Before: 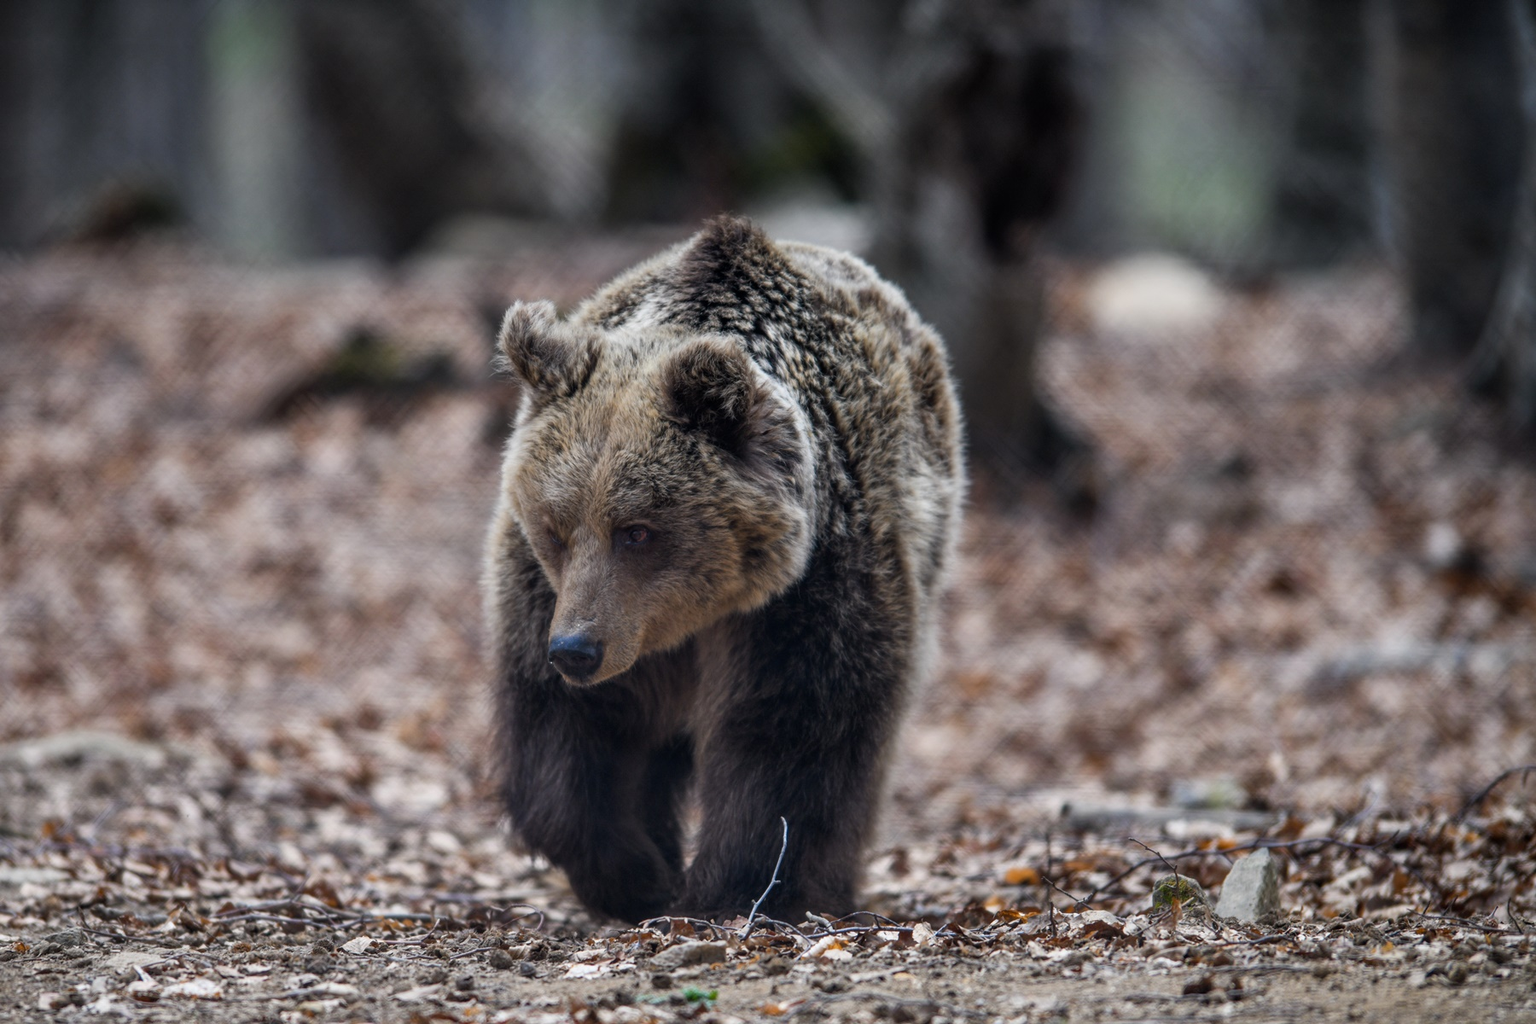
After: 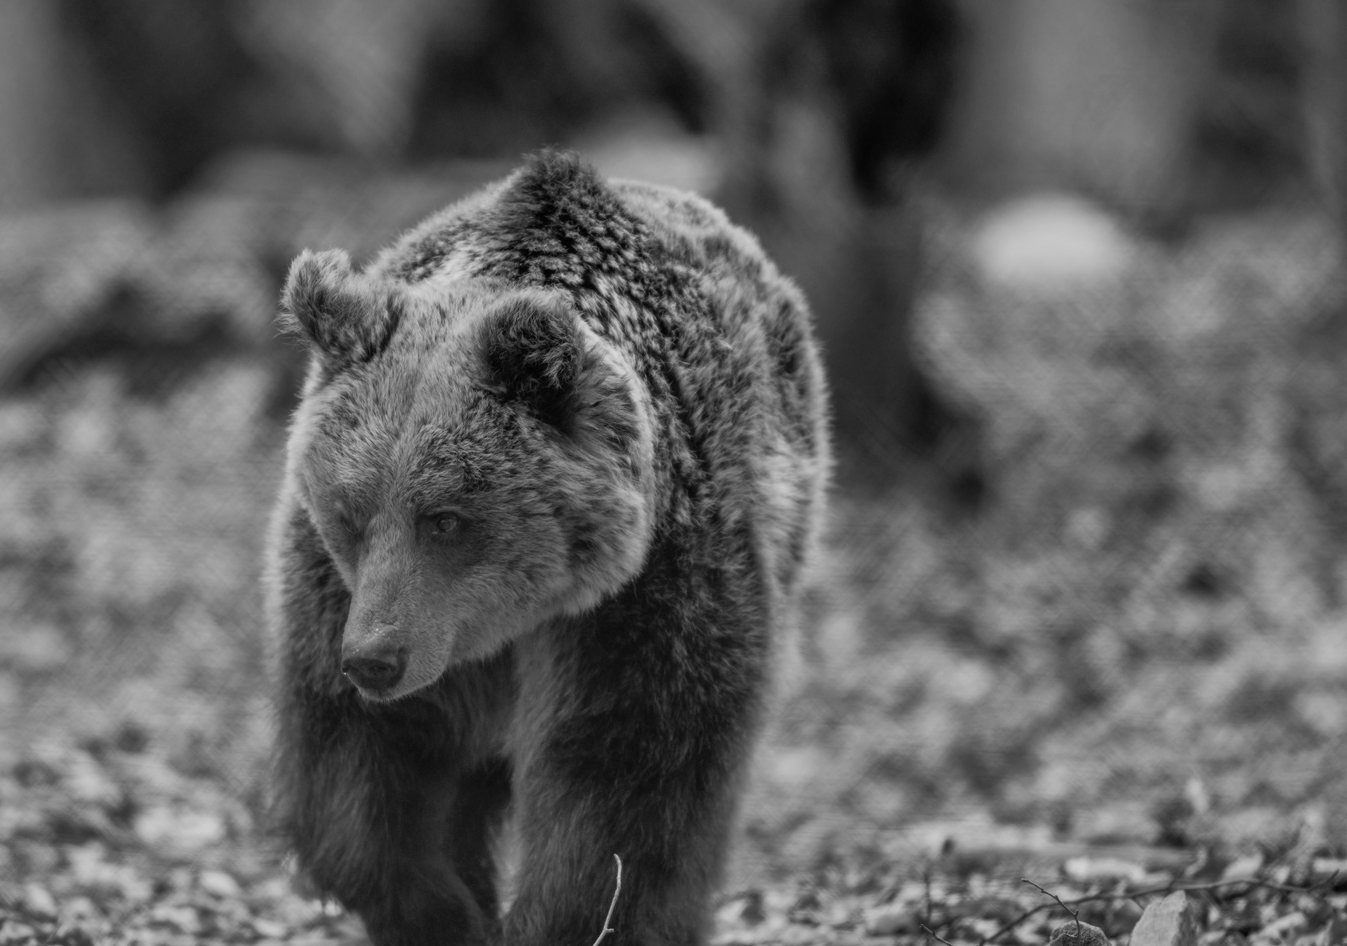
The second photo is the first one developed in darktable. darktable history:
shadows and highlights: on, module defaults
color calibration: output gray [0.21, 0.42, 0.37, 0], gray › normalize channels true, illuminant same as pipeline (D50), adaptation XYZ, x 0.346, y 0.359, gamut compression 0
crop: left 16.768%, top 8.653%, right 8.362%, bottom 12.485%
